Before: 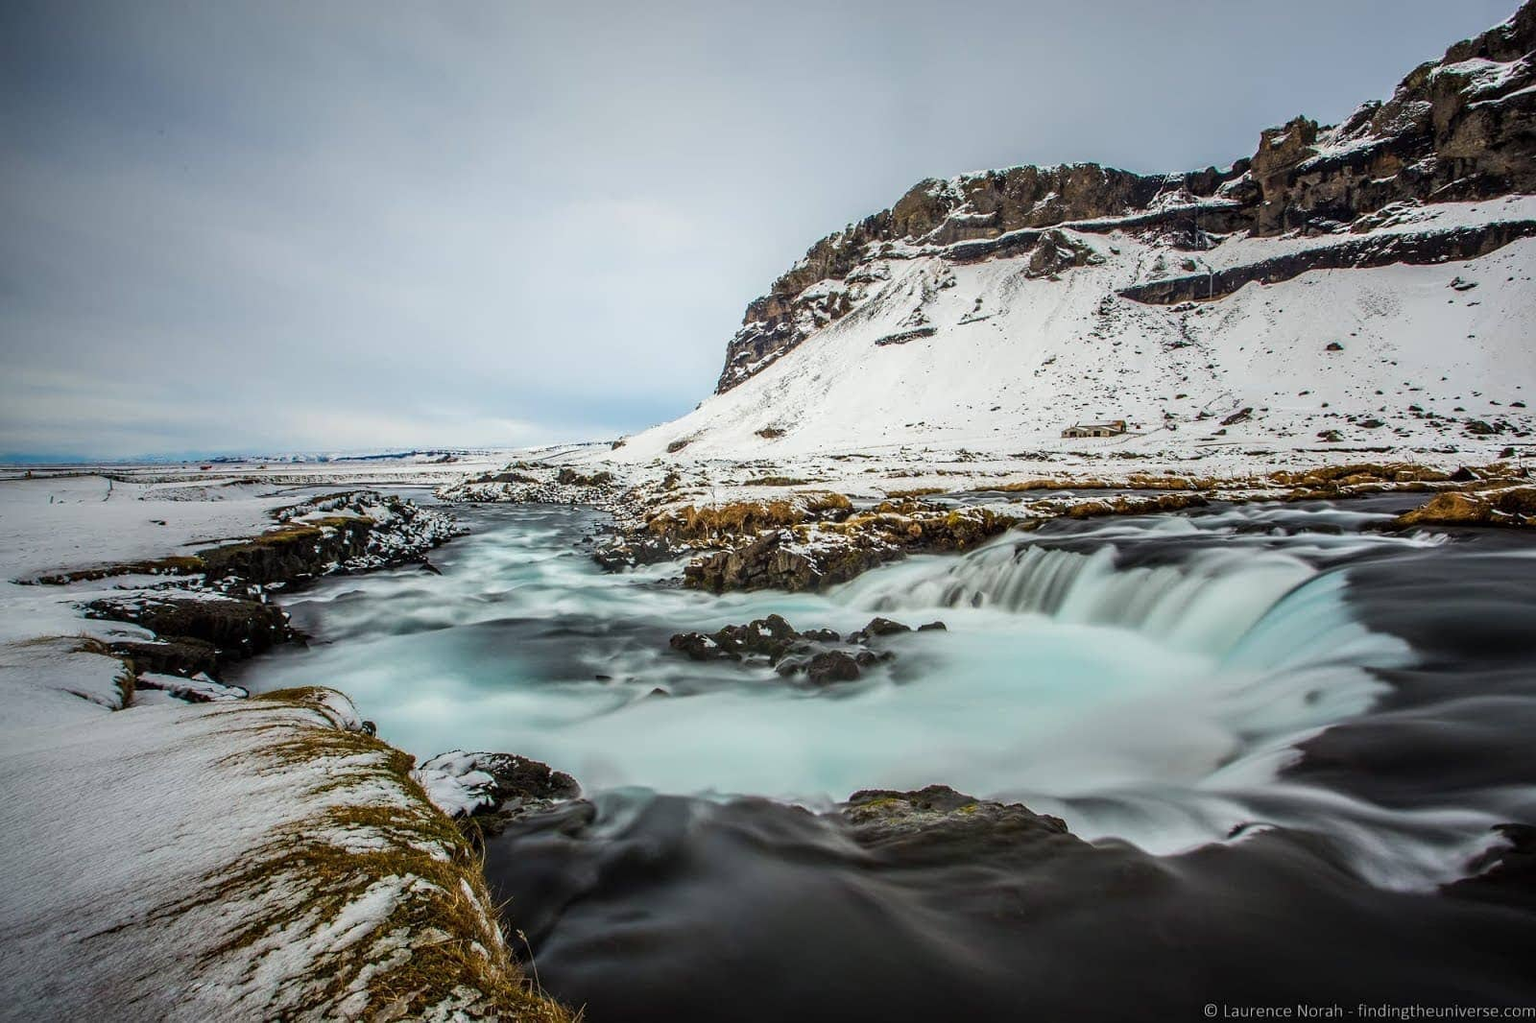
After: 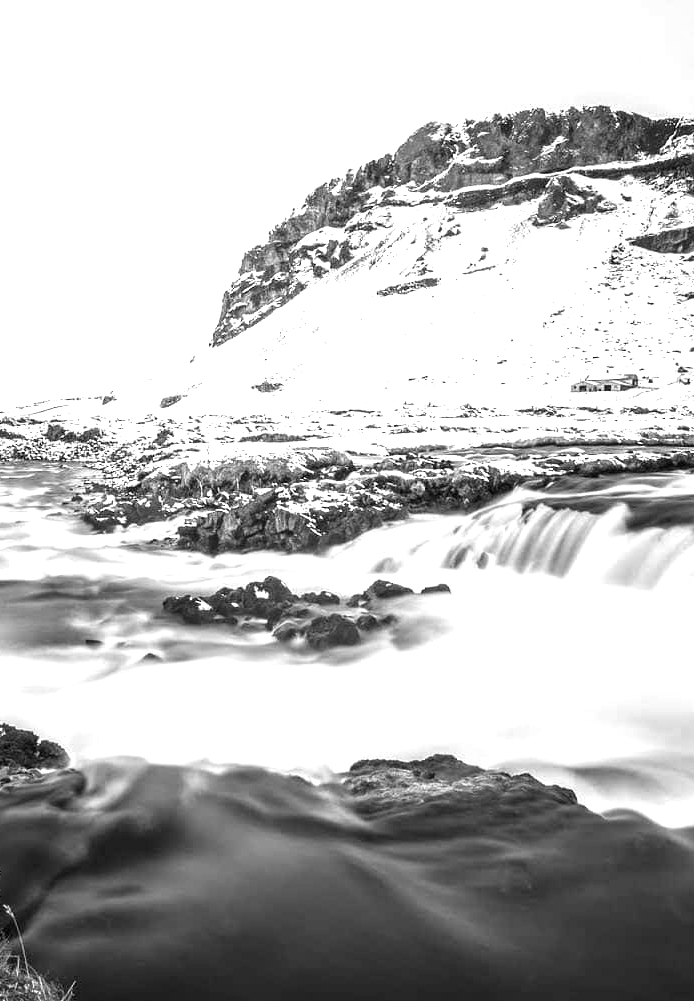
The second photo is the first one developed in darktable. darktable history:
crop: left 33.452%, top 6.025%, right 23.155%
exposure: black level correction 0, exposure 1.388 EV, compensate exposure bias true, compensate highlight preservation false
tone equalizer: on, module defaults
monochrome: on, module defaults
